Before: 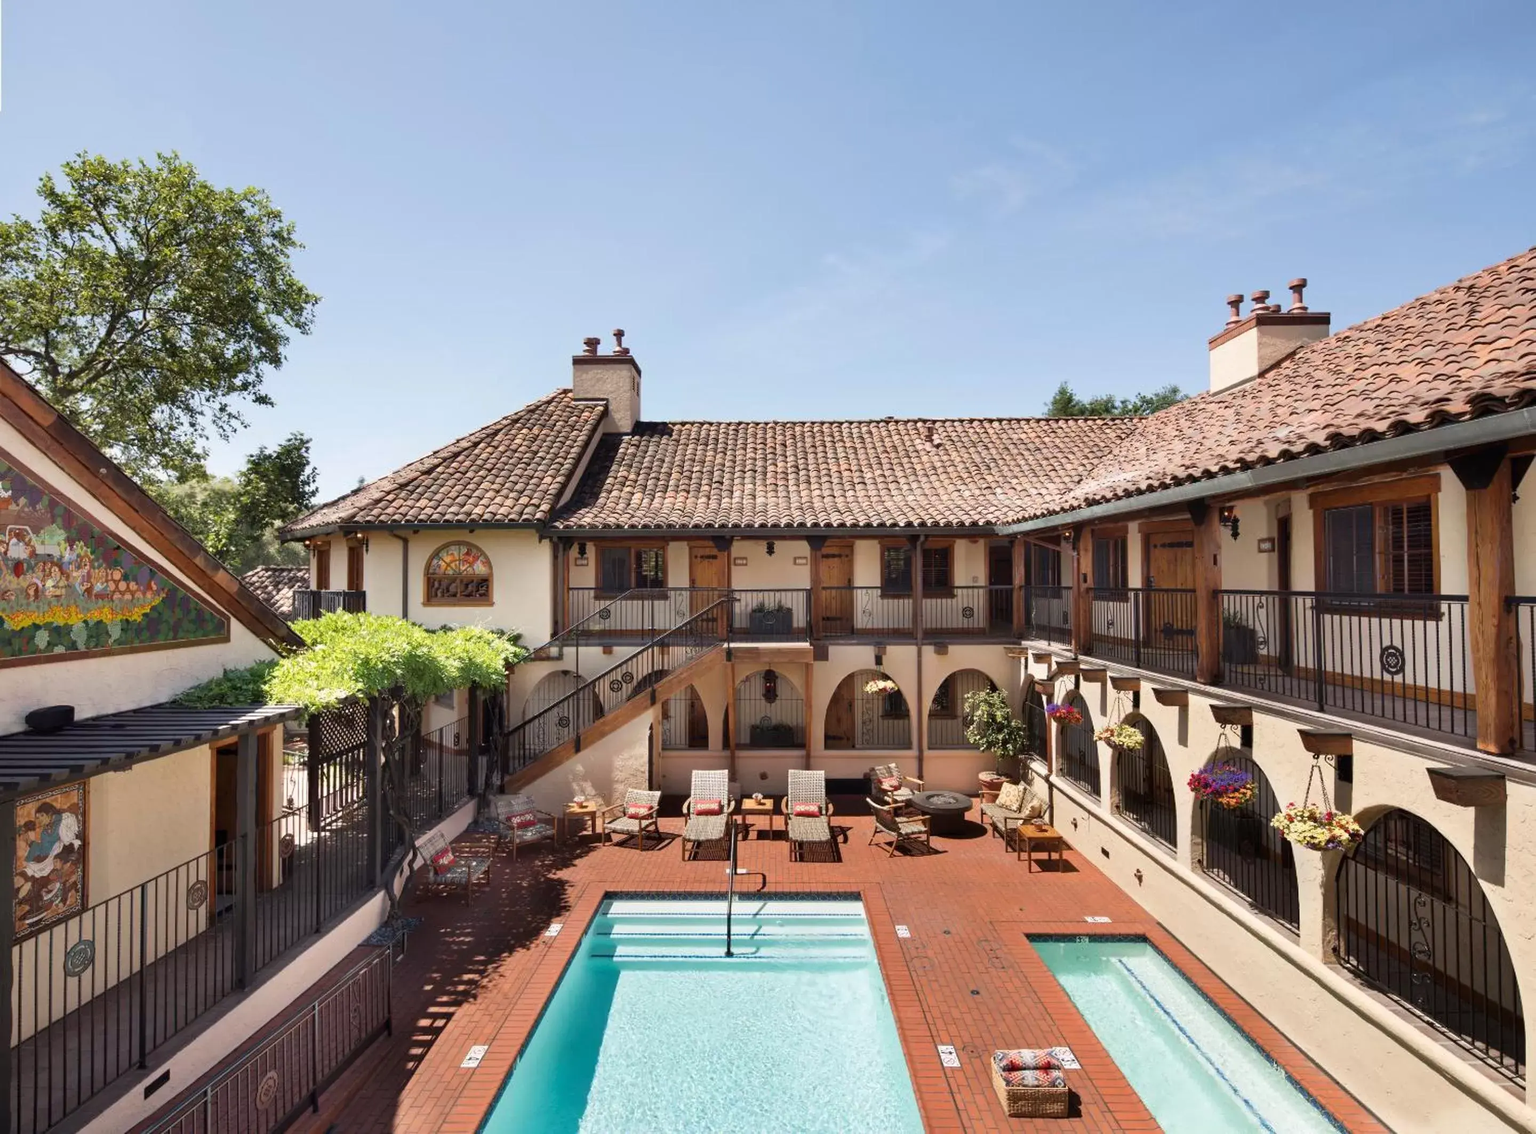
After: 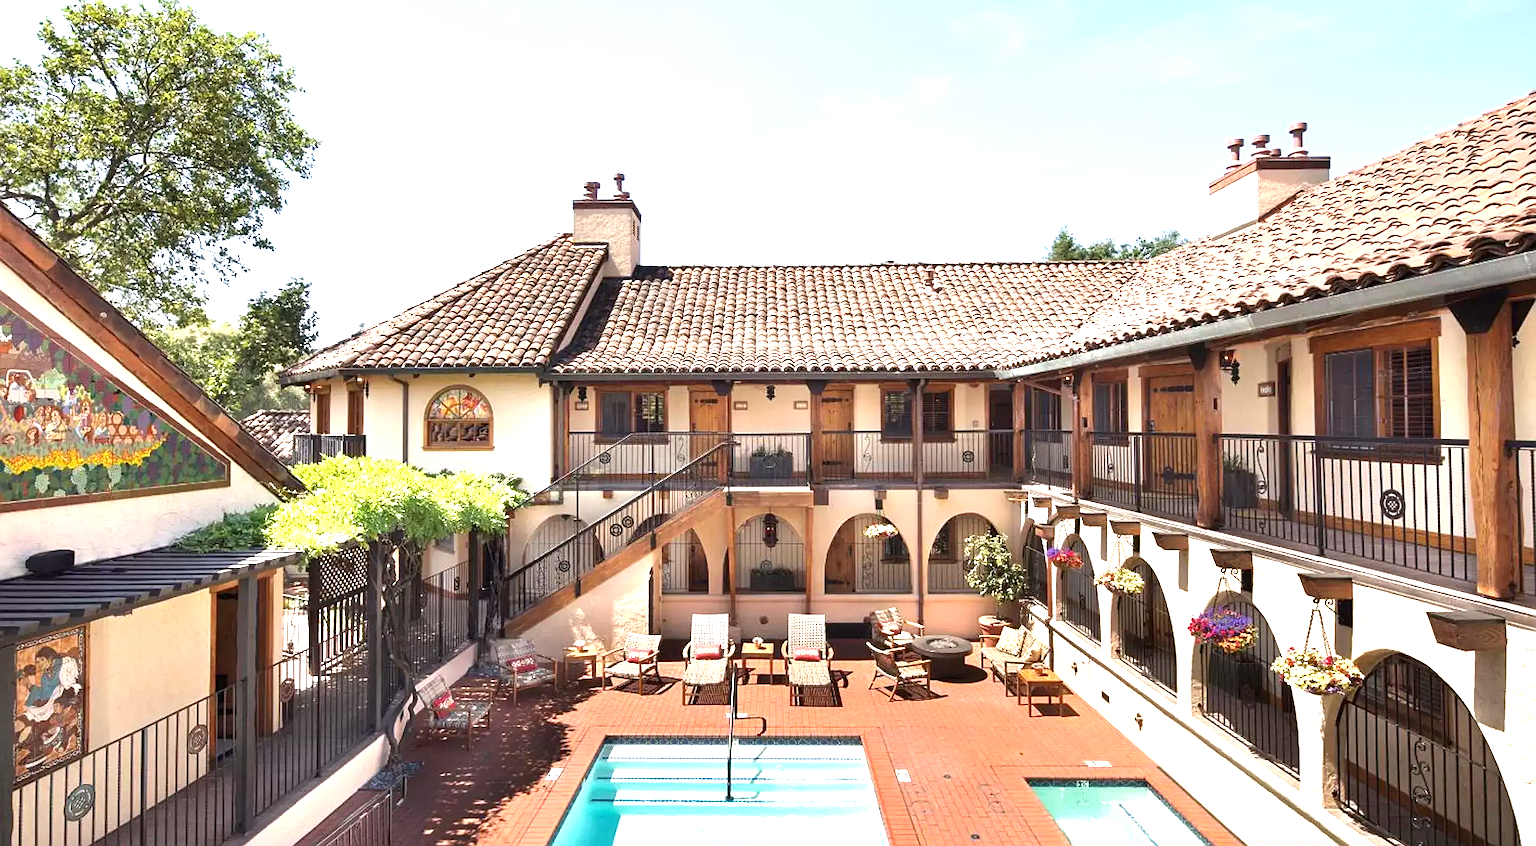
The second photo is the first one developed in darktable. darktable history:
exposure: black level correction 0, exposure 1.2 EV, compensate highlight preservation false
sharpen: on, module defaults
crop: top 13.82%, bottom 11.507%
